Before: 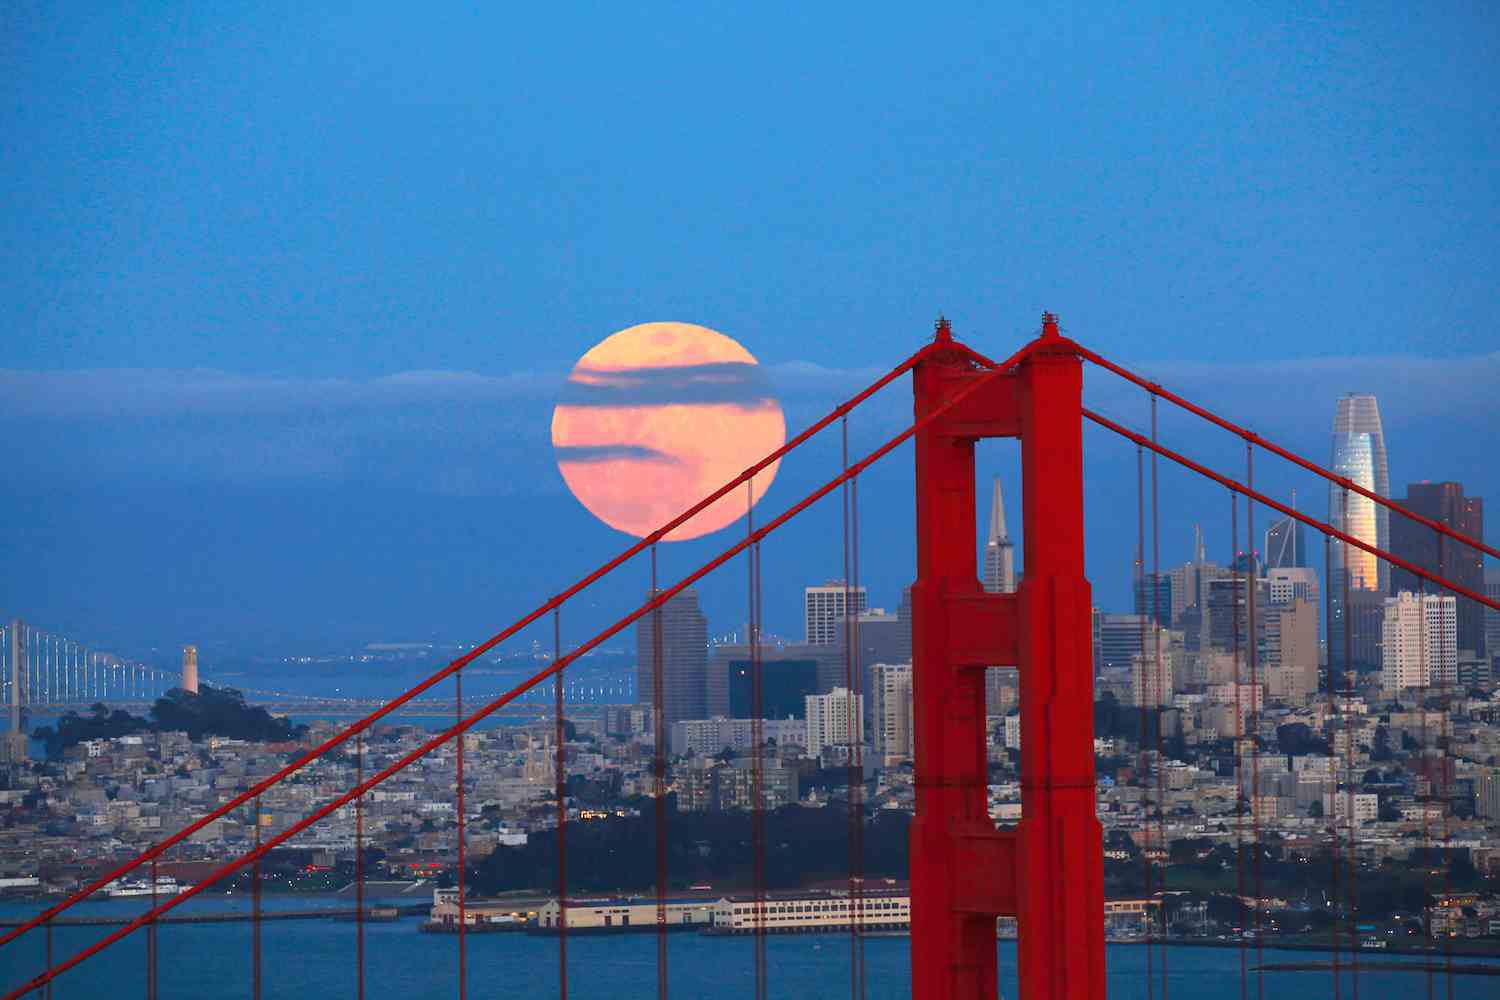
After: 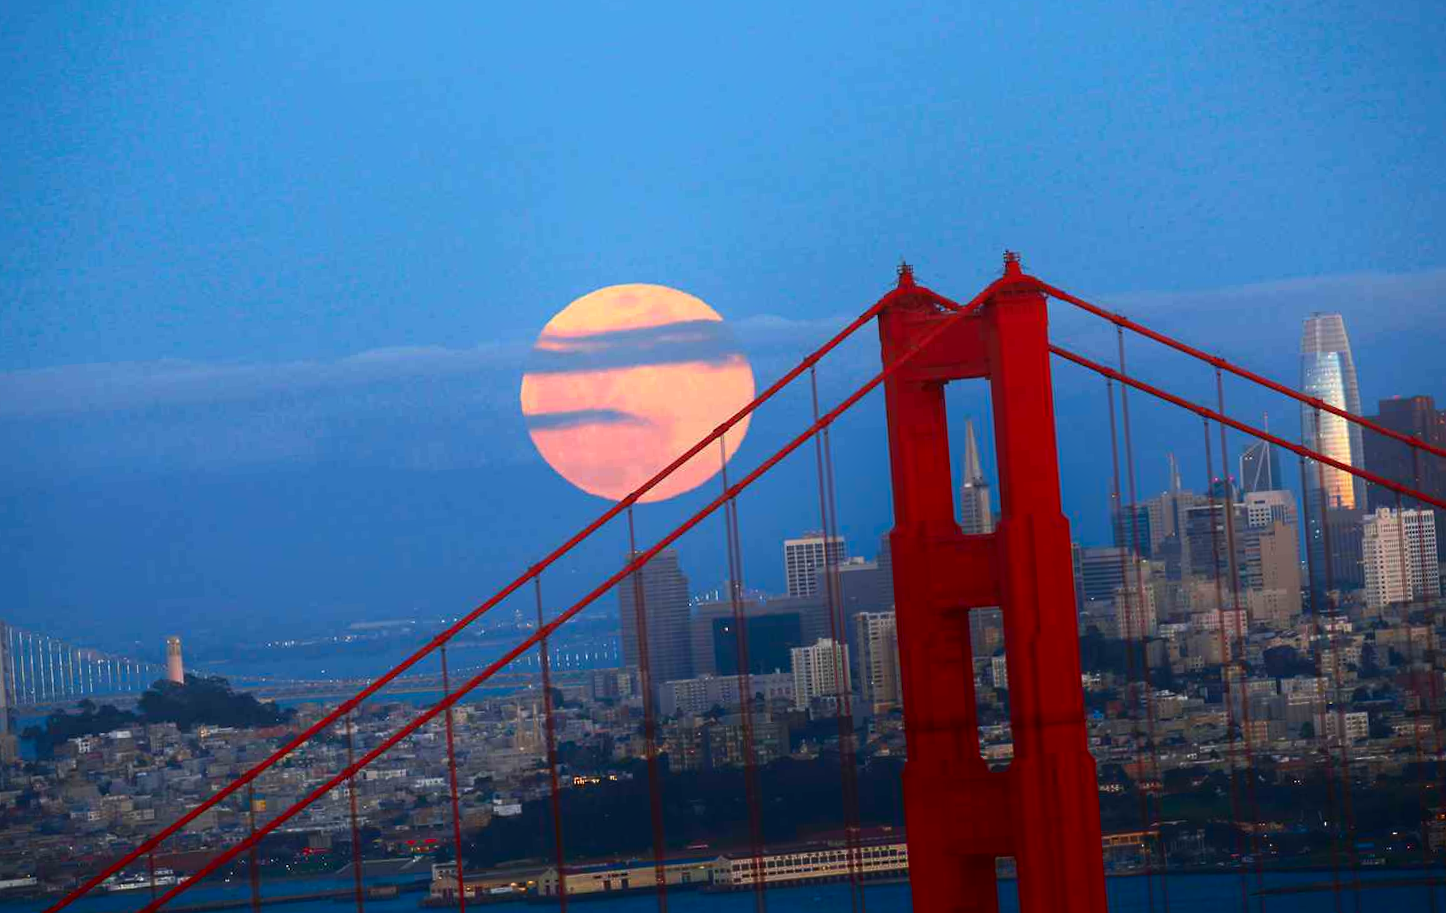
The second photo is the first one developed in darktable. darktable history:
shadows and highlights: shadows -90, highlights 90, soften with gaussian
rotate and perspective: rotation -3.52°, crop left 0.036, crop right 0.964, crop top 0.081, crop bottom 0.919
